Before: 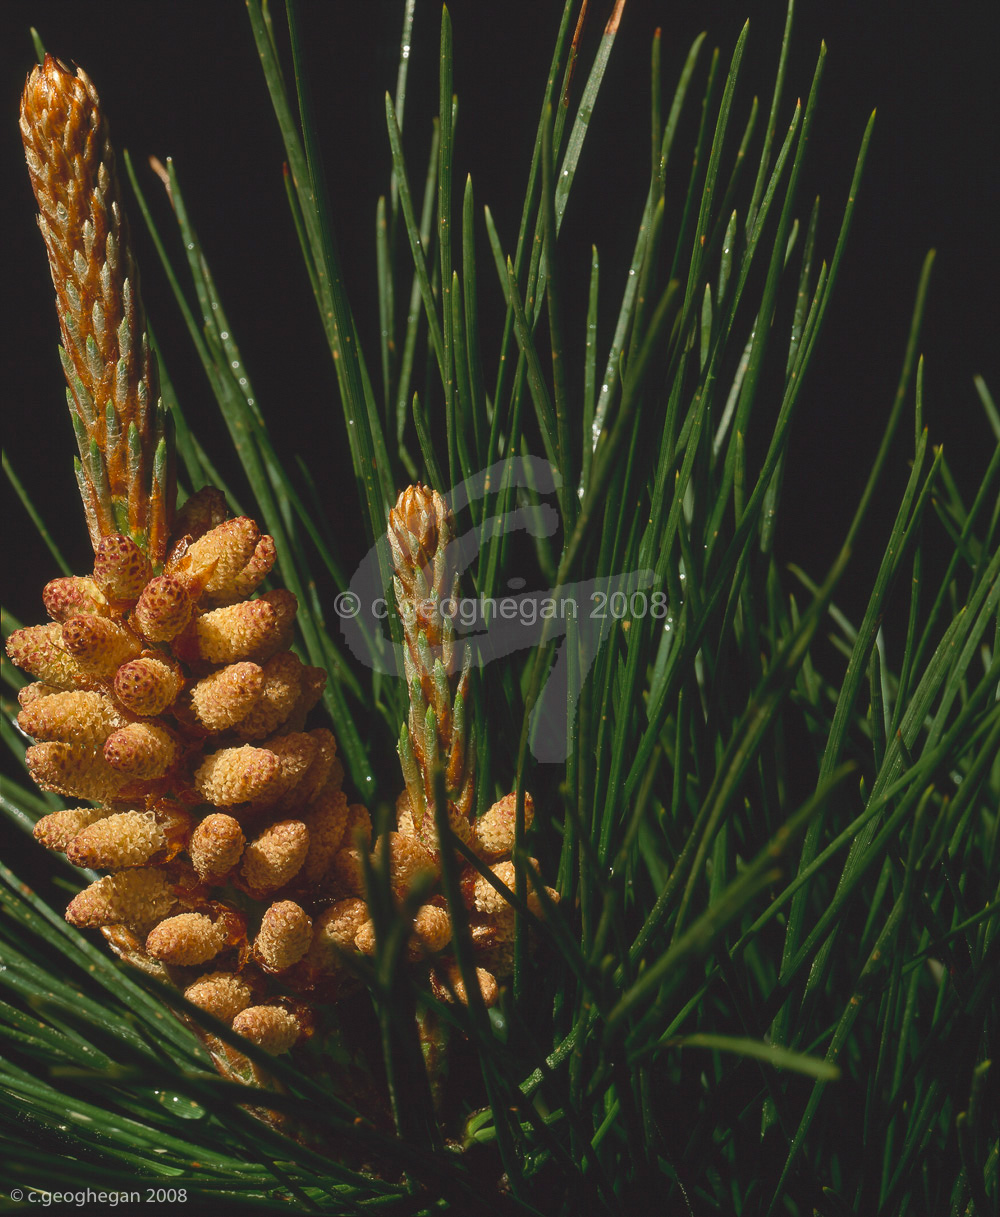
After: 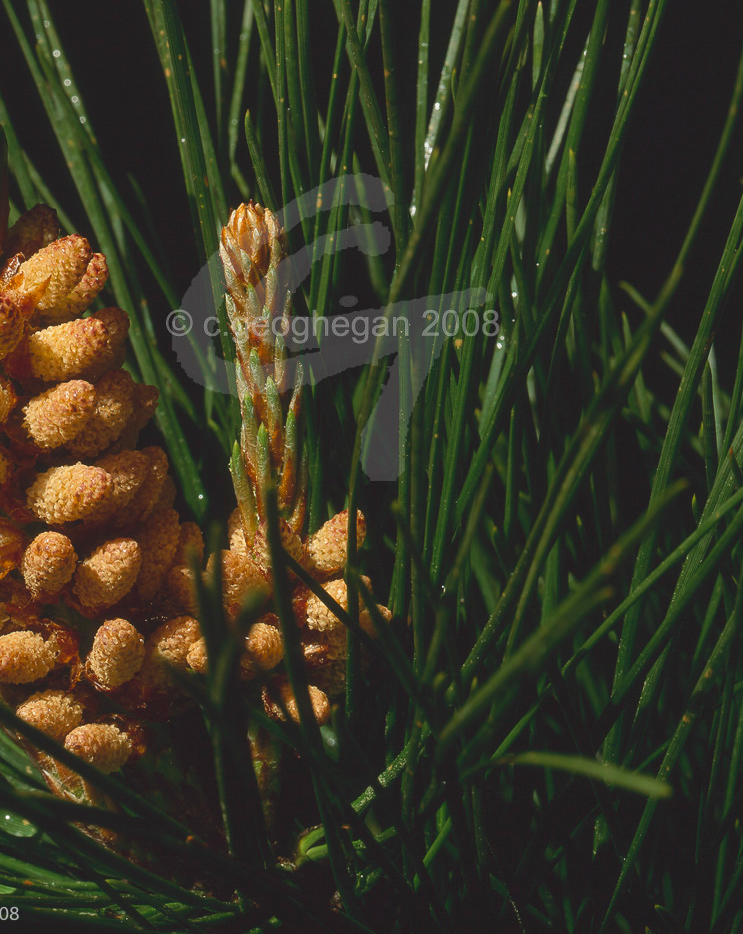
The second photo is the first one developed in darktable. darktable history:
crop: left 16.832%, top 23.204%, right 8.829%
